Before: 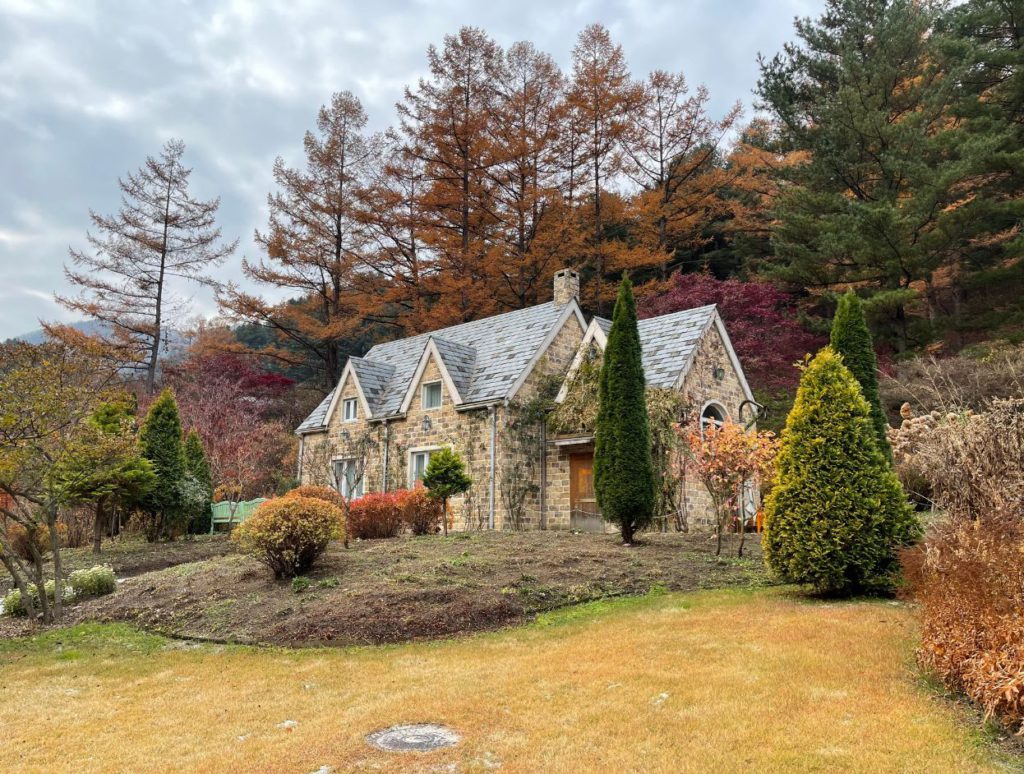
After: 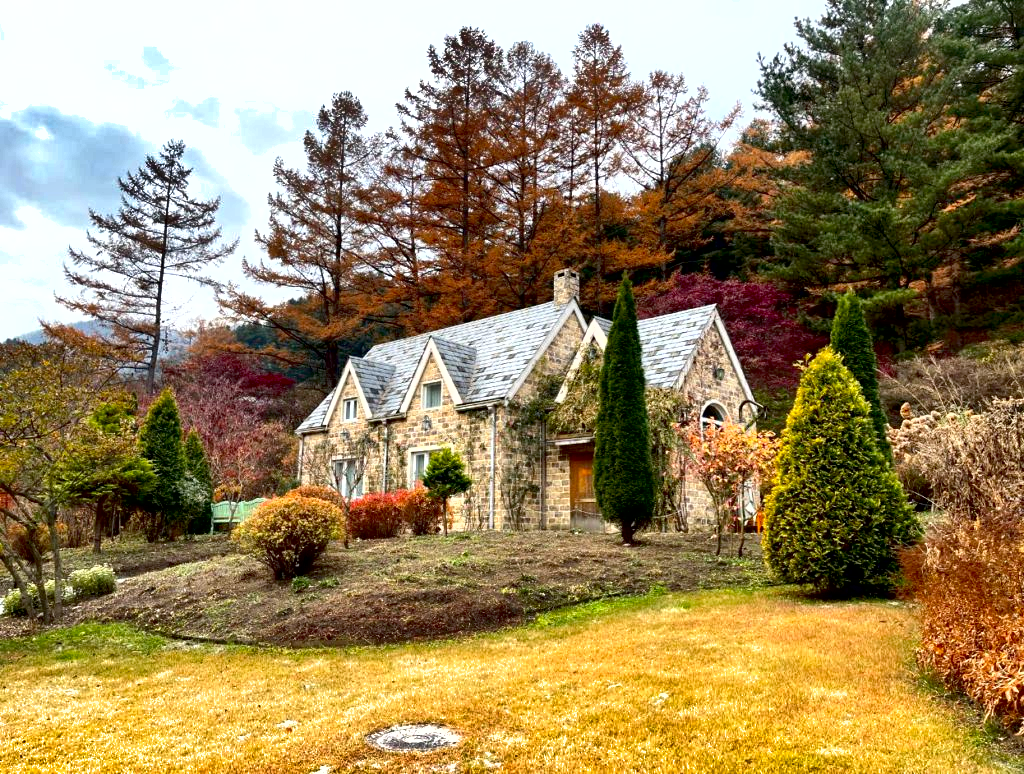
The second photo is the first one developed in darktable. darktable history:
shadows and highlights: radius 109.65, shadows 40.92, highlights -71.83, low approximation 0.01, soften with gaussian
contrast brightness saturation: contrast 0.066, brightness -0.138, saturation 0.118
exposure: black level correction 0.012, exposure 0.701 EV, compensate highlight preservation false
